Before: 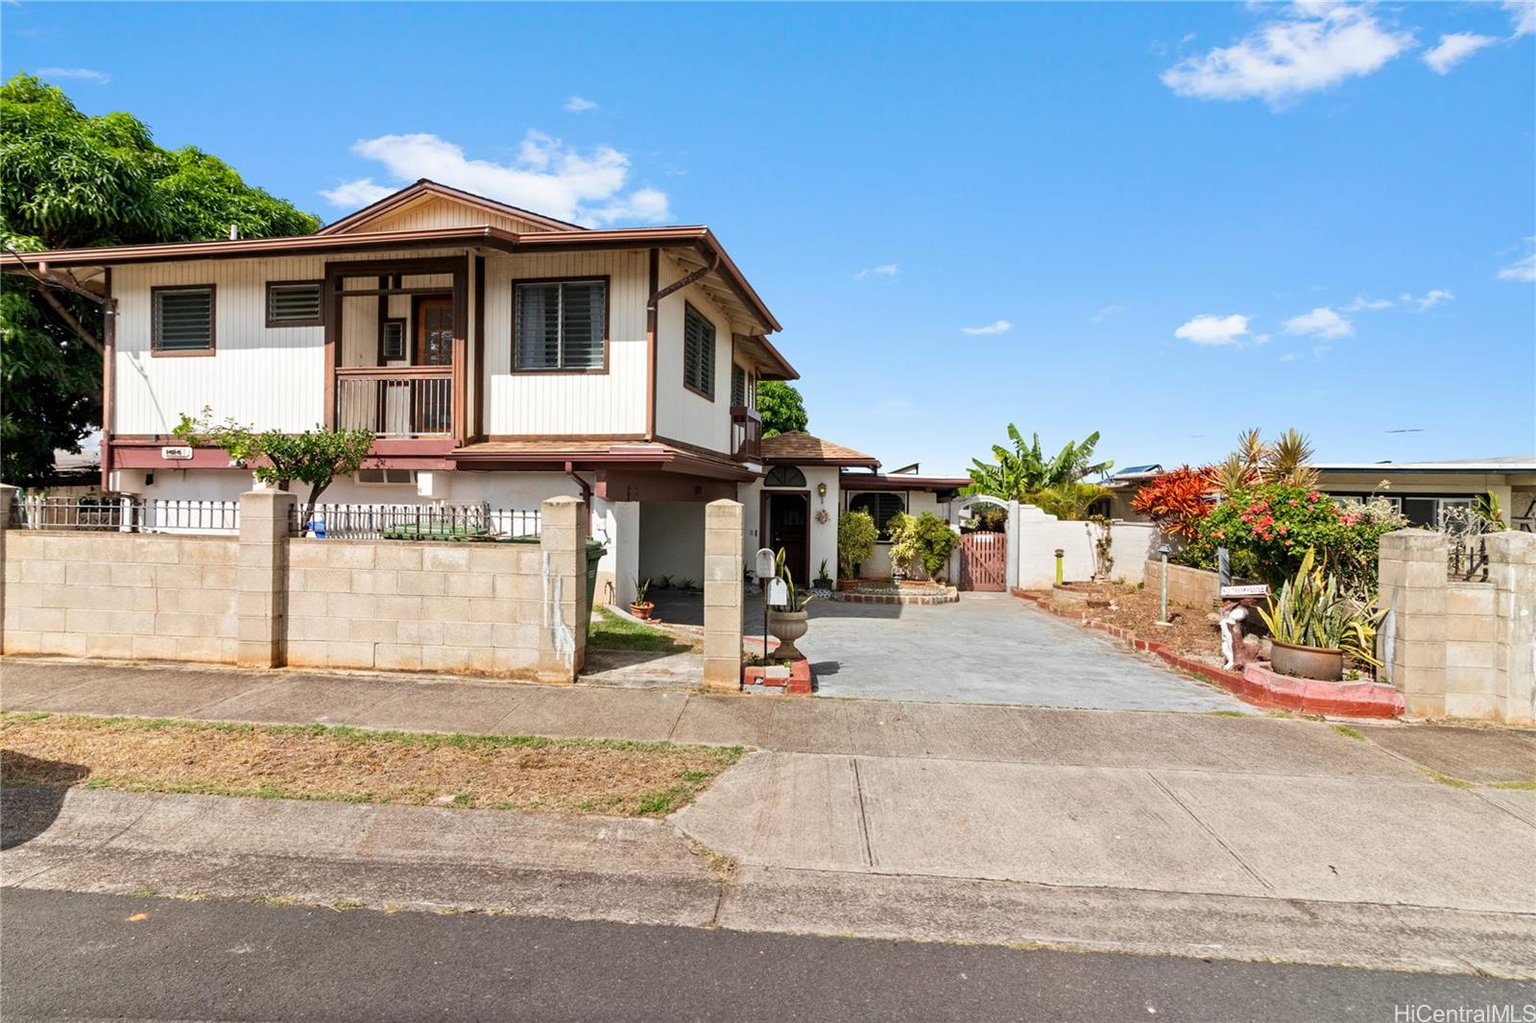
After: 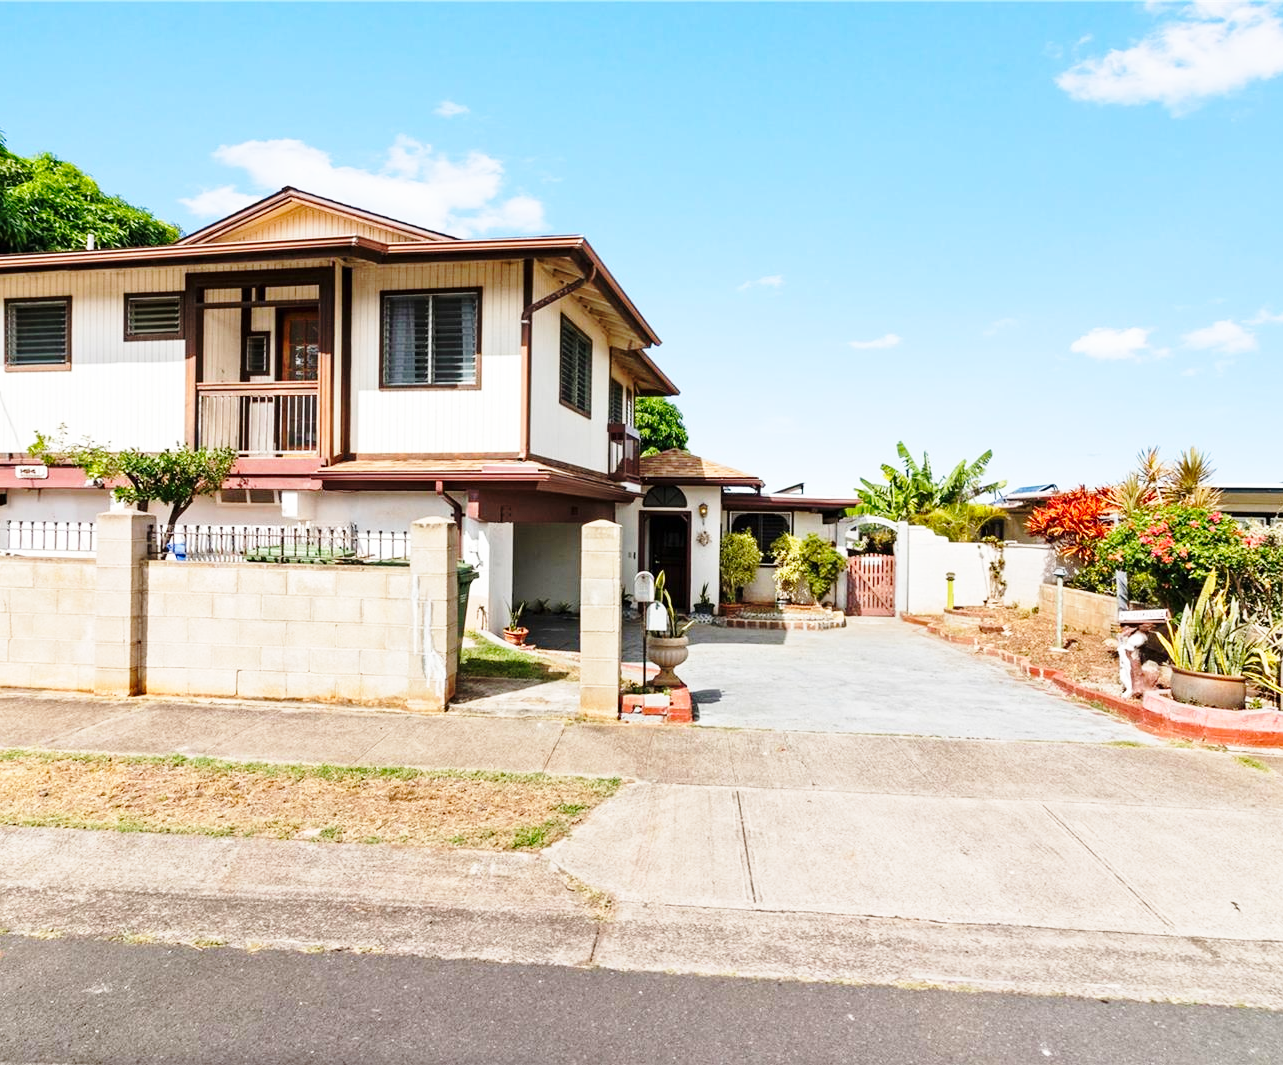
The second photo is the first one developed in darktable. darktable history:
crop and rotate: left 9.597%, right 10.195%
base curve: curves: ch0 [(0, 0) (0.028, 0.03) (0.121, 0.232) (0.46, 0.748) (0.859, 0.968) (1, 1)], preserve colors none
